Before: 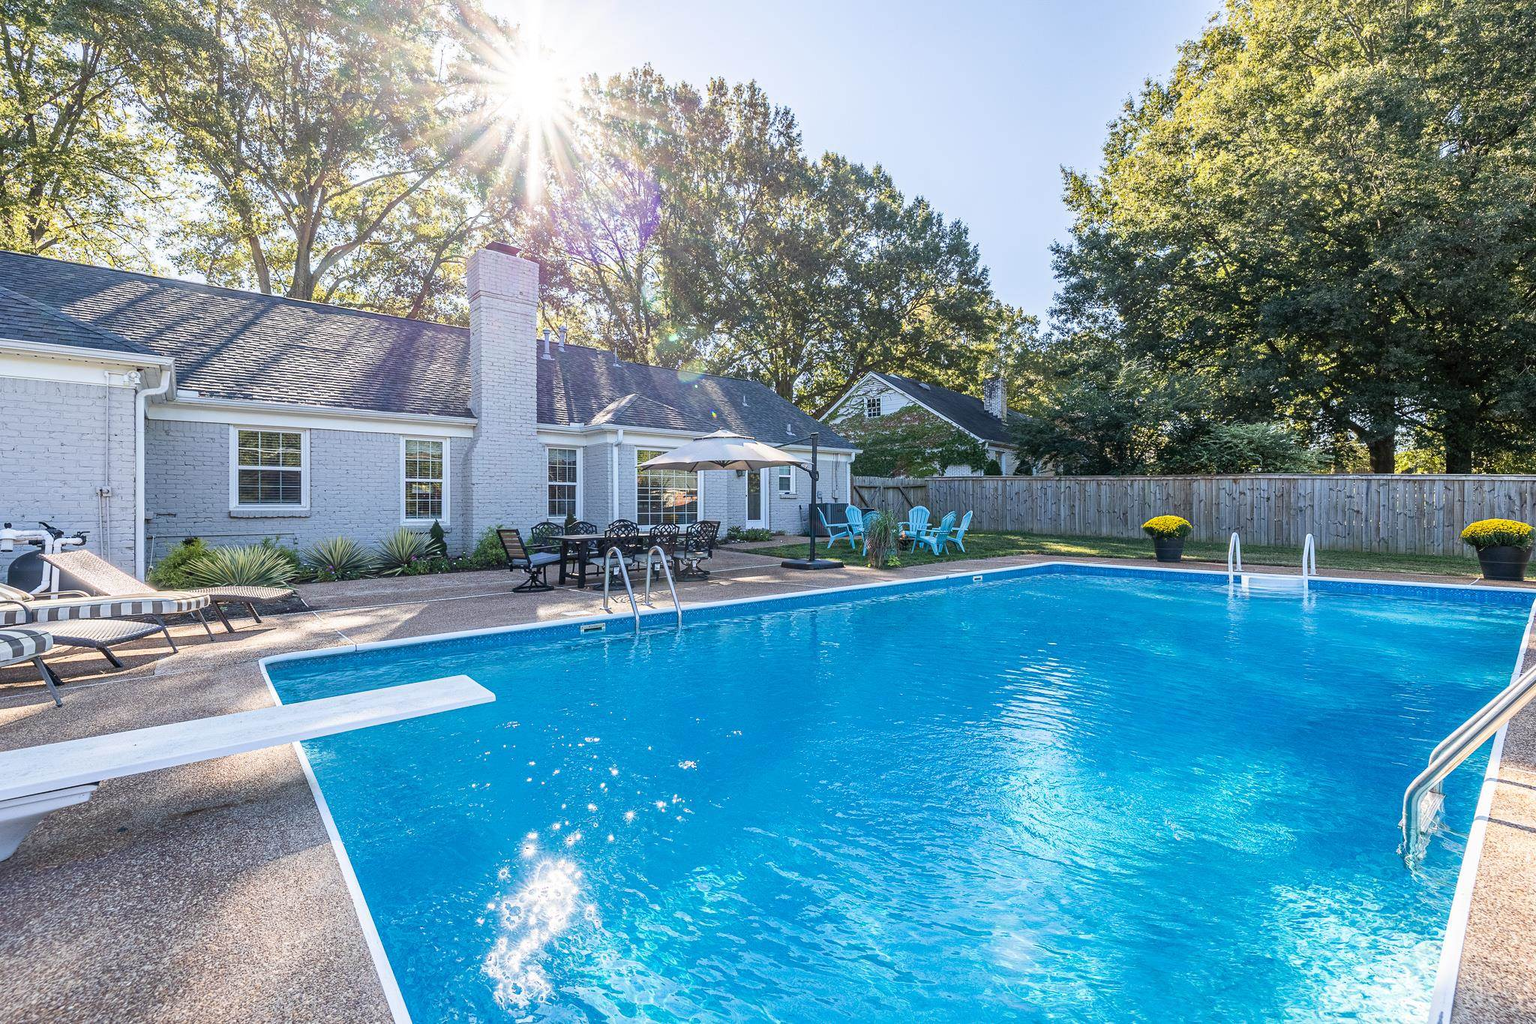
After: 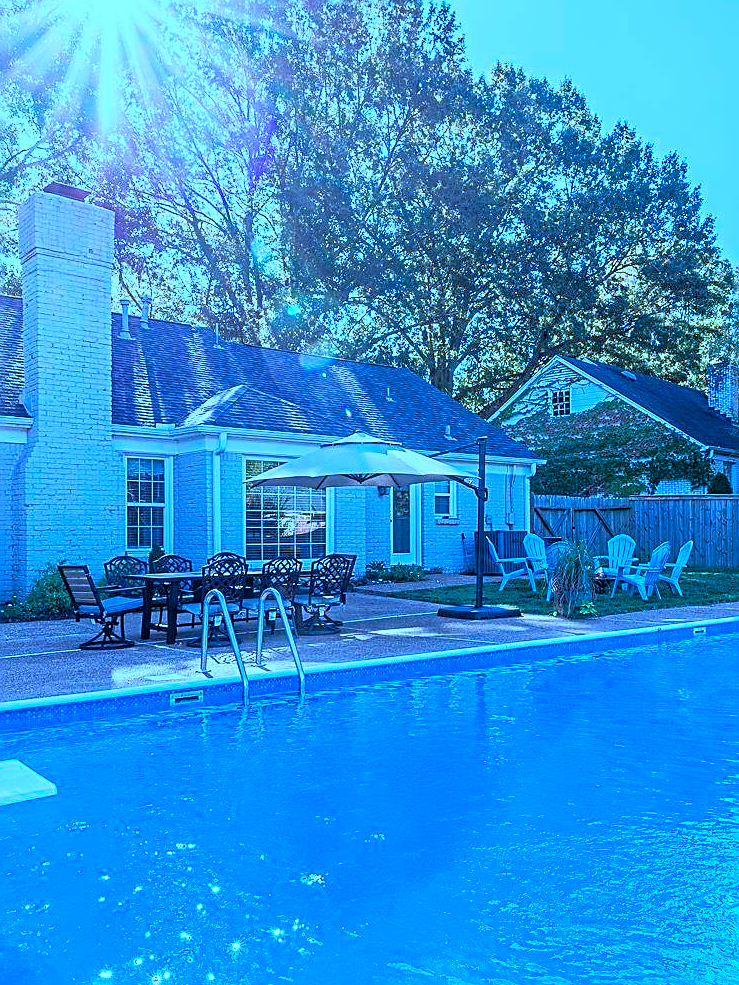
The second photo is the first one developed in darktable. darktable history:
color calibration: gray › normalize channels true, illuminant as shot in camera, x 0.464, y 0.418, temperature 2669.5 K, gamut compression 0.018
crop and rotate: left 29.527%, top 10.315%, right 34.345%, bottom 17.469%
sharpen: on, module defaults
tone equalizer: -8 EV -1.88 EV, -7 EV -1.19 EV, -6 EV -1.63 EV, edges refinement/feathering 500, mask exposure compensation -1.57 EV, preserve details guided filter
